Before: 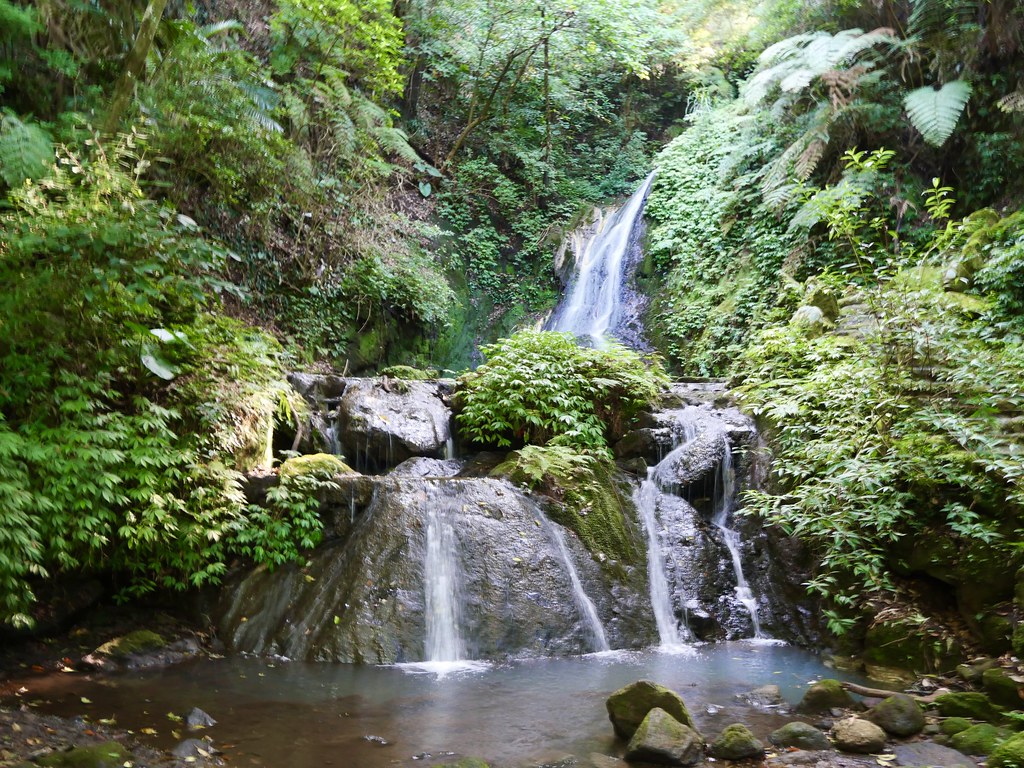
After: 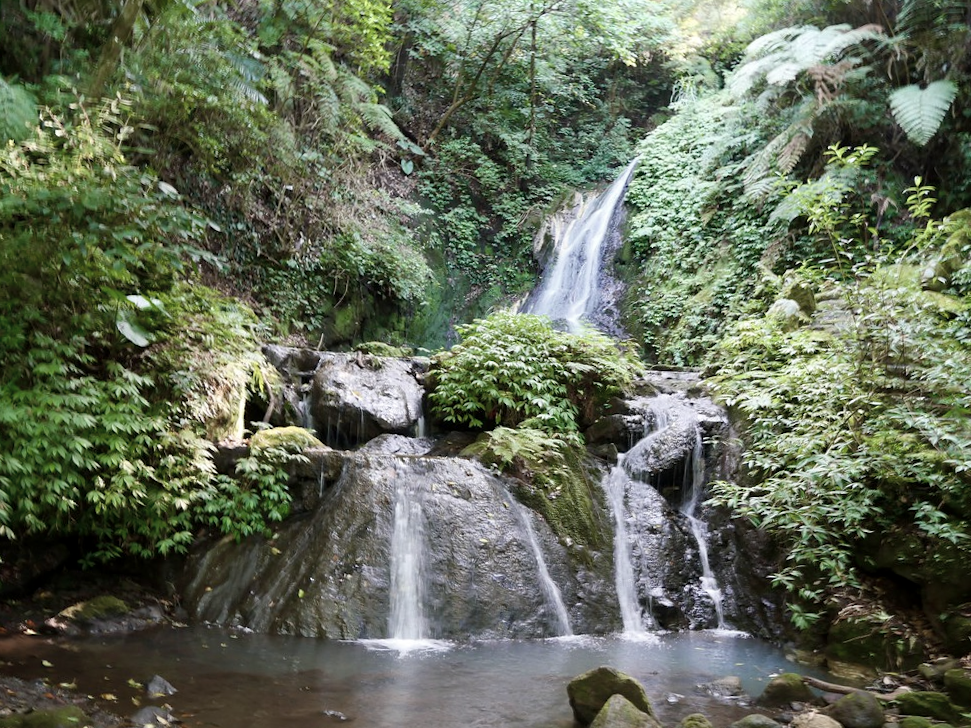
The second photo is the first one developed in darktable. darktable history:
crop and rotate: angle -2.36°
color correction: highlights b* 0.035, saturation 0.61
exposure: black level correction 0.002, compensate highlight preservation false
